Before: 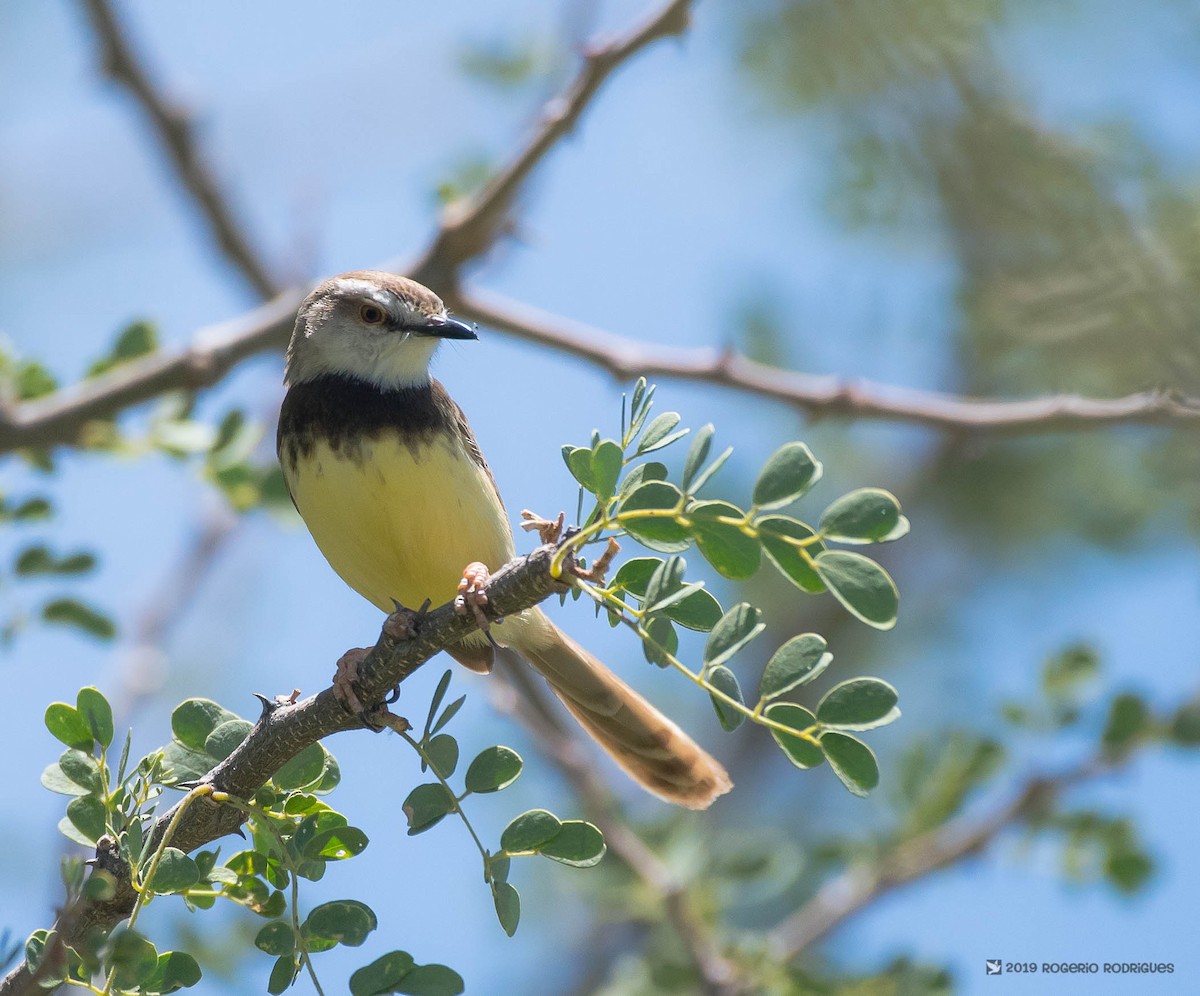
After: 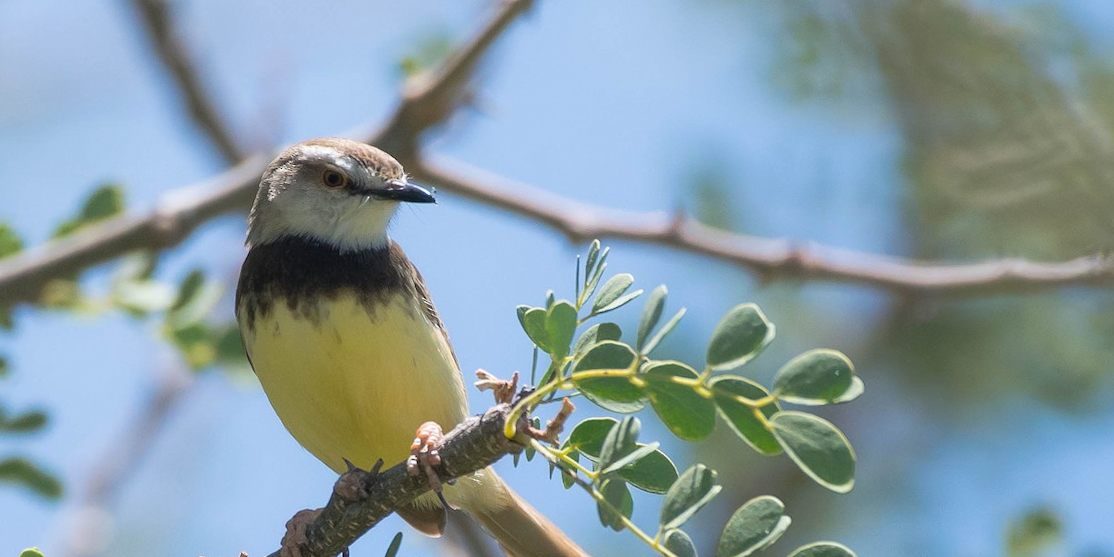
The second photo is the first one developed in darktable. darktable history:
rotate and perspective: rotation 0.215°, lens shift (vertical) -0.139, crop left 0.069, crop right 0.939, crop top 0.002, crop bottom 0.996
crop and rotate: top 10.605%, bottom 33.274%
